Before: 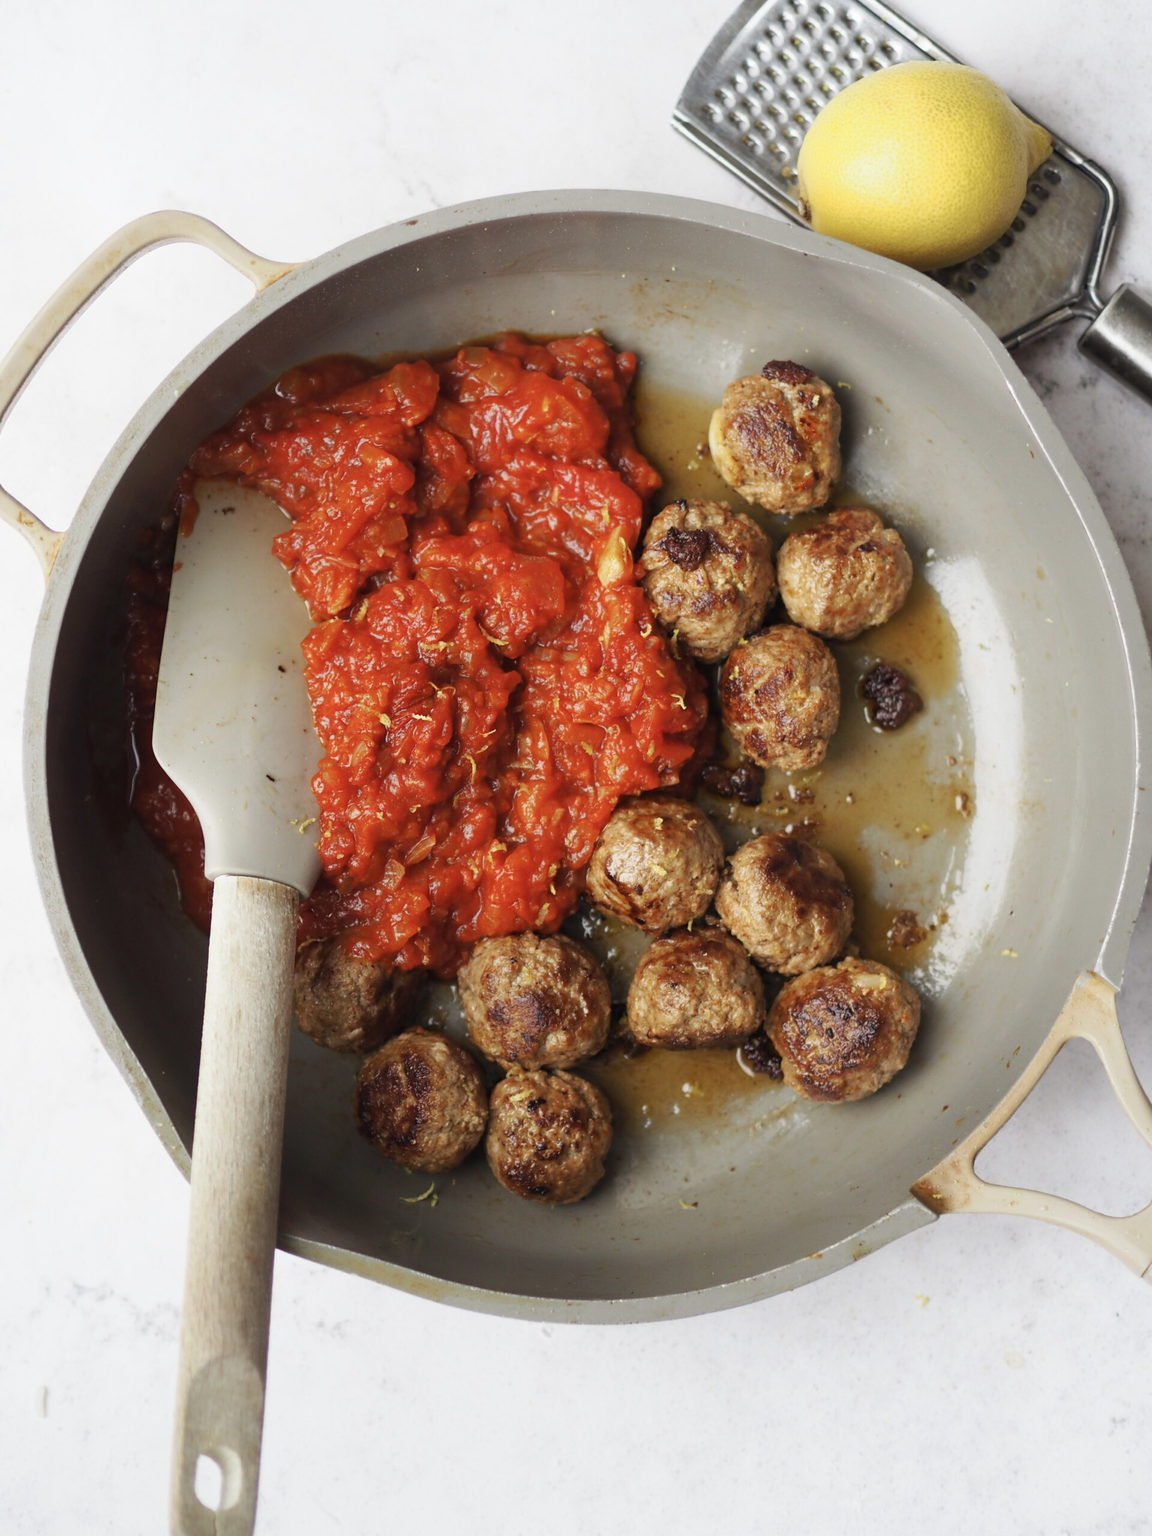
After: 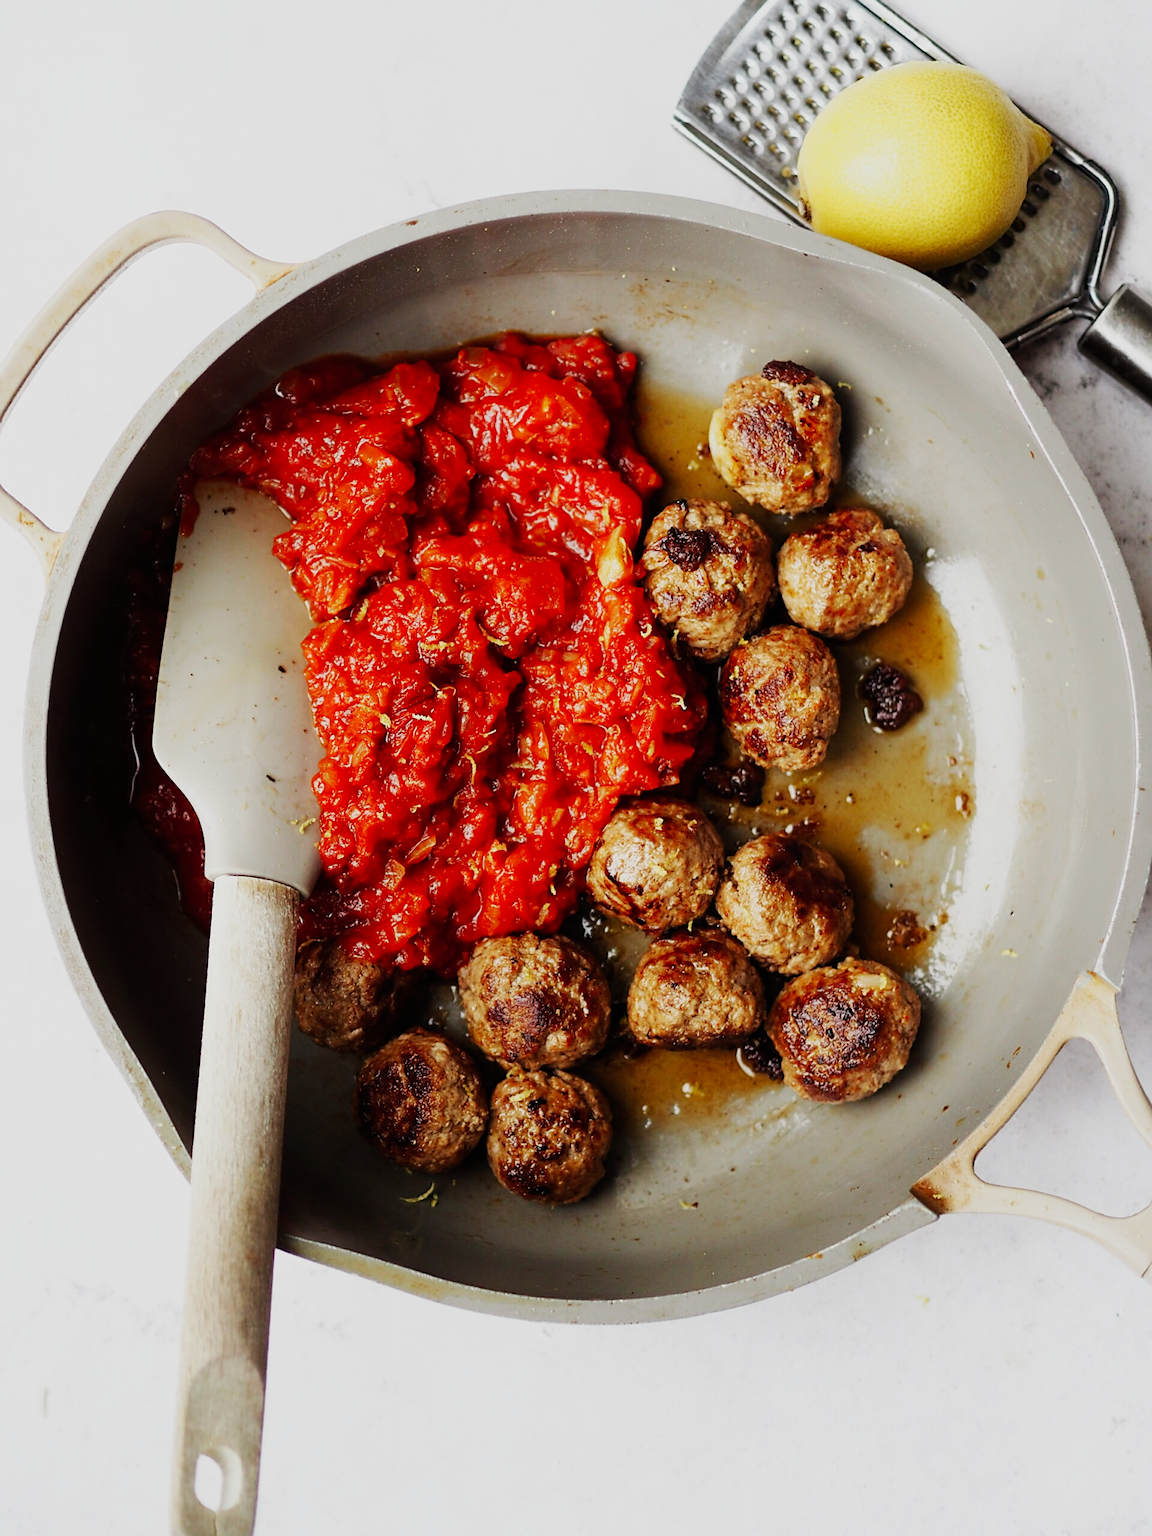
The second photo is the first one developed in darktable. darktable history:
sigmoid: contrast 1.81, skew -0.21, preserve hue 0%, red attenuation 0.1, red rotation 0.035, green attenuation 0.1, green rotation -0.017, blue attenuation 0.15, blue rotation -0.052, base primaries Rec2020
sharpen: on, module defaults
